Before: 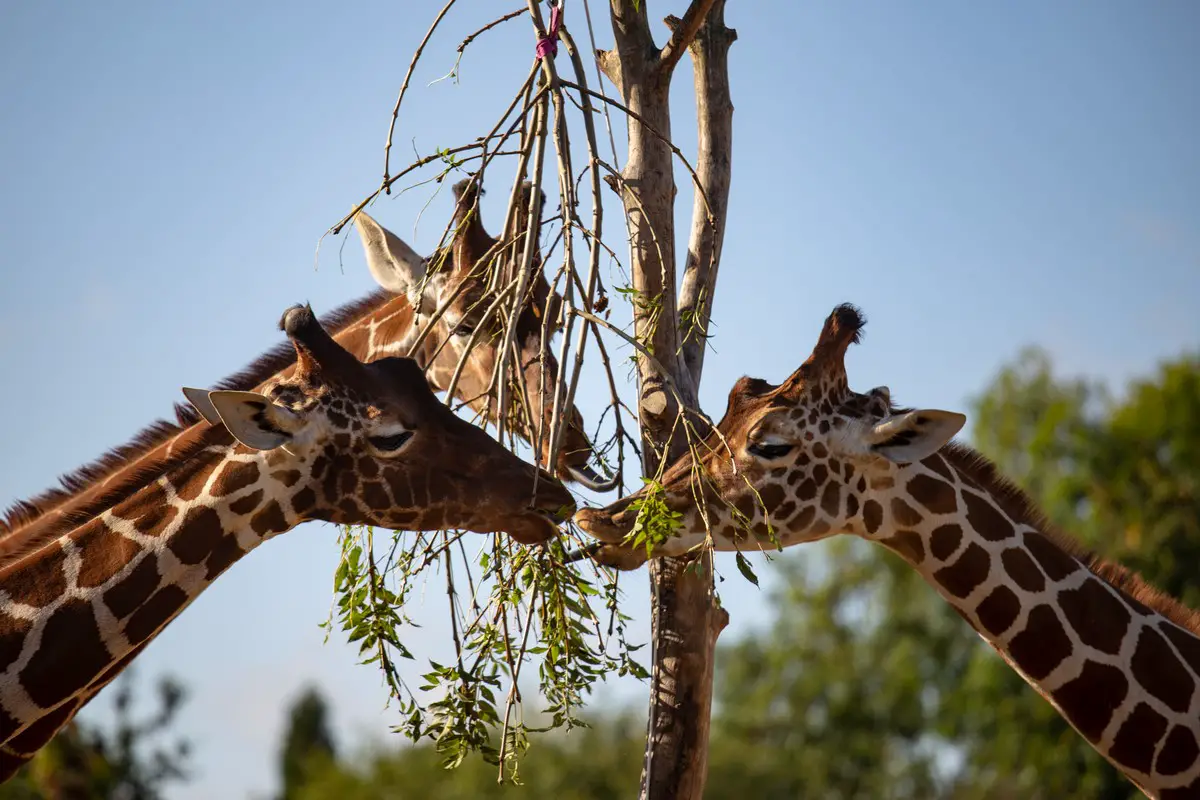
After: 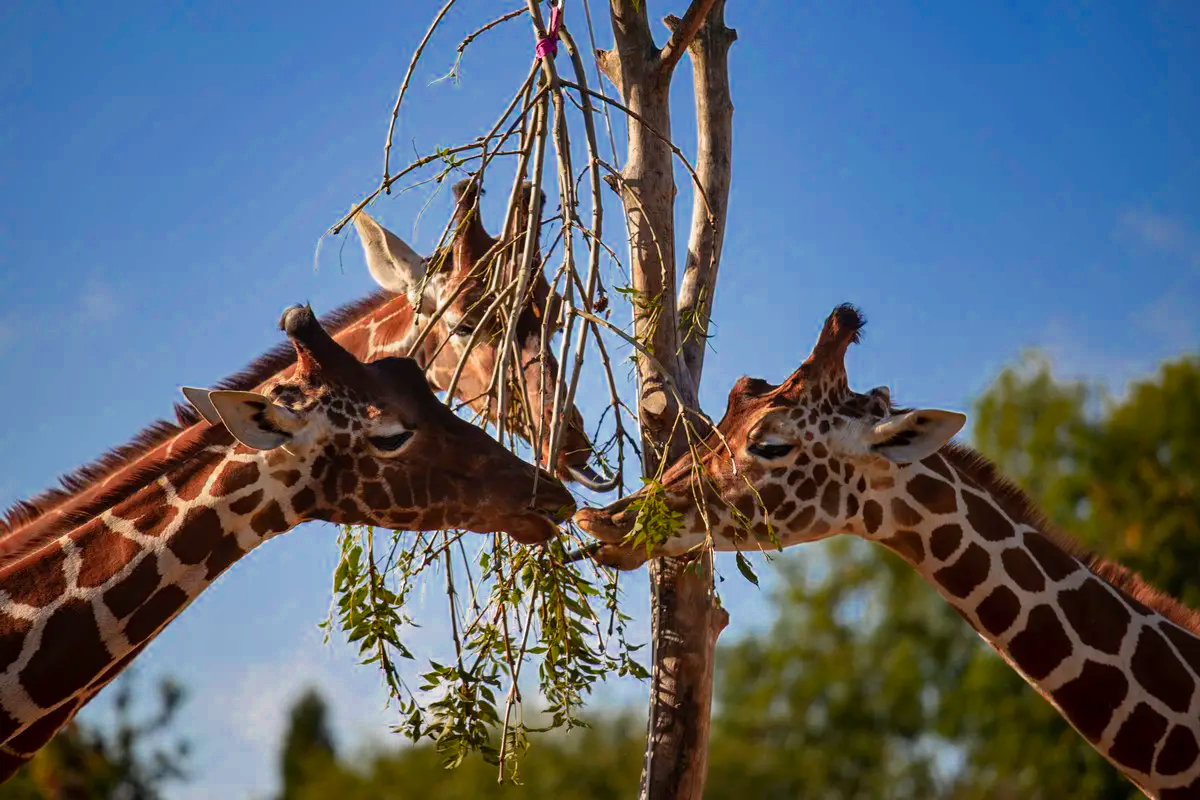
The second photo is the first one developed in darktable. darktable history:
color zones: curves: ch0 [(0, 0.553) (0.123, 0.58) (0.23, 0.419) (0.468, 0.155) (0.605, 0.132) (0.723, 0.063) (0.833, 0.172) (0.921, 0.468)]; ch1 [(0.025, 0.645) (0.229, 0.584) (0.326, 0.551) (0.537, 0.446) (0.599, 0.911) (0.708, 1) (0.805, 0.944)]; ch2 [(0.086, 0.468) (0.254, 0.464) (0.638, 0.564) (0.702, 0.592) (0.768, 0.564)]
tone equalizer: on, module defaults
